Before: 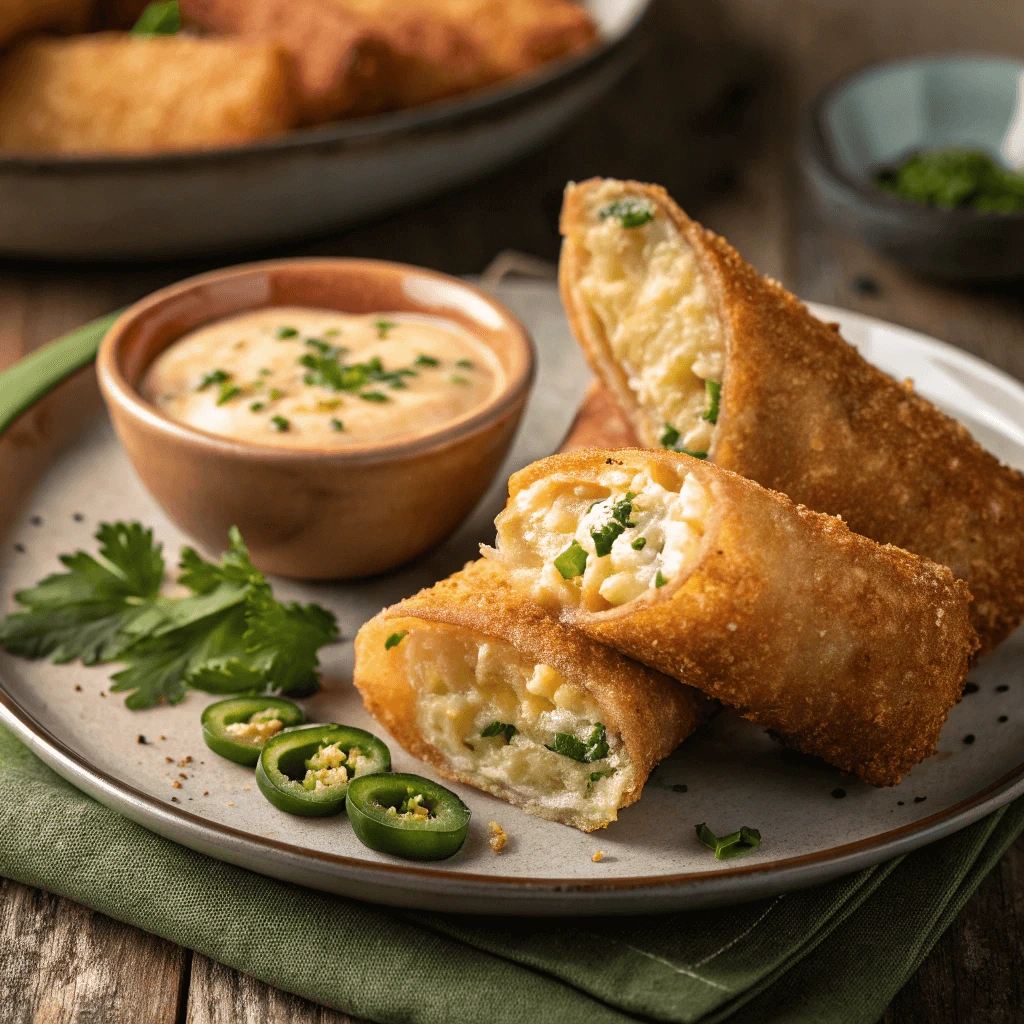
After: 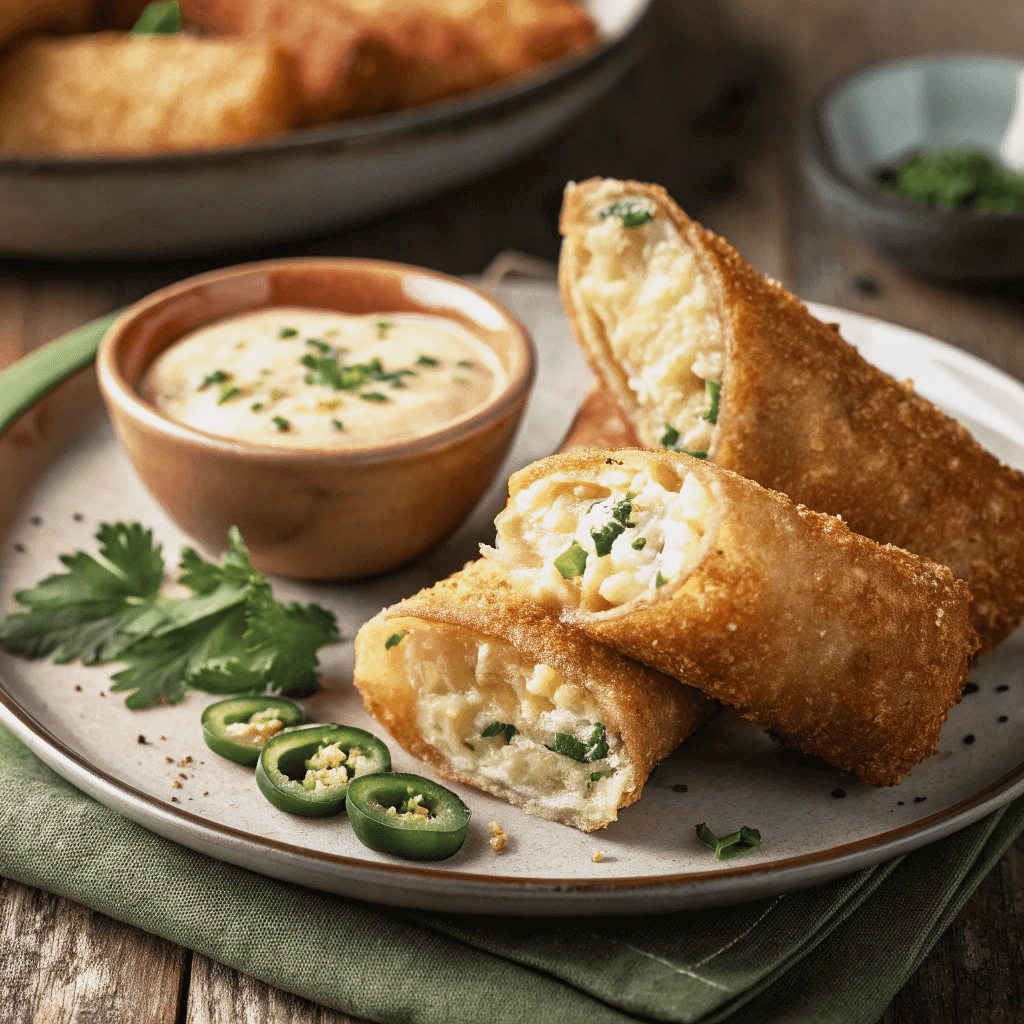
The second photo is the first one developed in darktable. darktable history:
color zones: curves: ch0 [(0, 0.5) (0.125, 0.4) (0.25, 0.5) (0.375, 0.4) (0.5, 0.4) (0.625, 0.35) (0.75, 0.35) (0.875, 0.5)]; ch1 [(0, 0.35) (0.125, 0.45) (0.25, 0.35) (0.375, 0.35) (0.5, 0.35) (0.625, 0.35) (0.75, 0.45) (0.875, 0.35)]; ch2 [(0, 0.6) (0.125, 0.5) (0.25, 0.5) (0.375, 0.6) (0.5, 0.6) (0.625, 0.5) (0.75, 0.5) (0.875, 0.5)]
base curve: curves: ch0 [(0, 0) (0.088, 0.125) (0.176, 0.251) (0.354, 0.501) (0.613, 0.749) (1, 0.877)], preserve colors none
